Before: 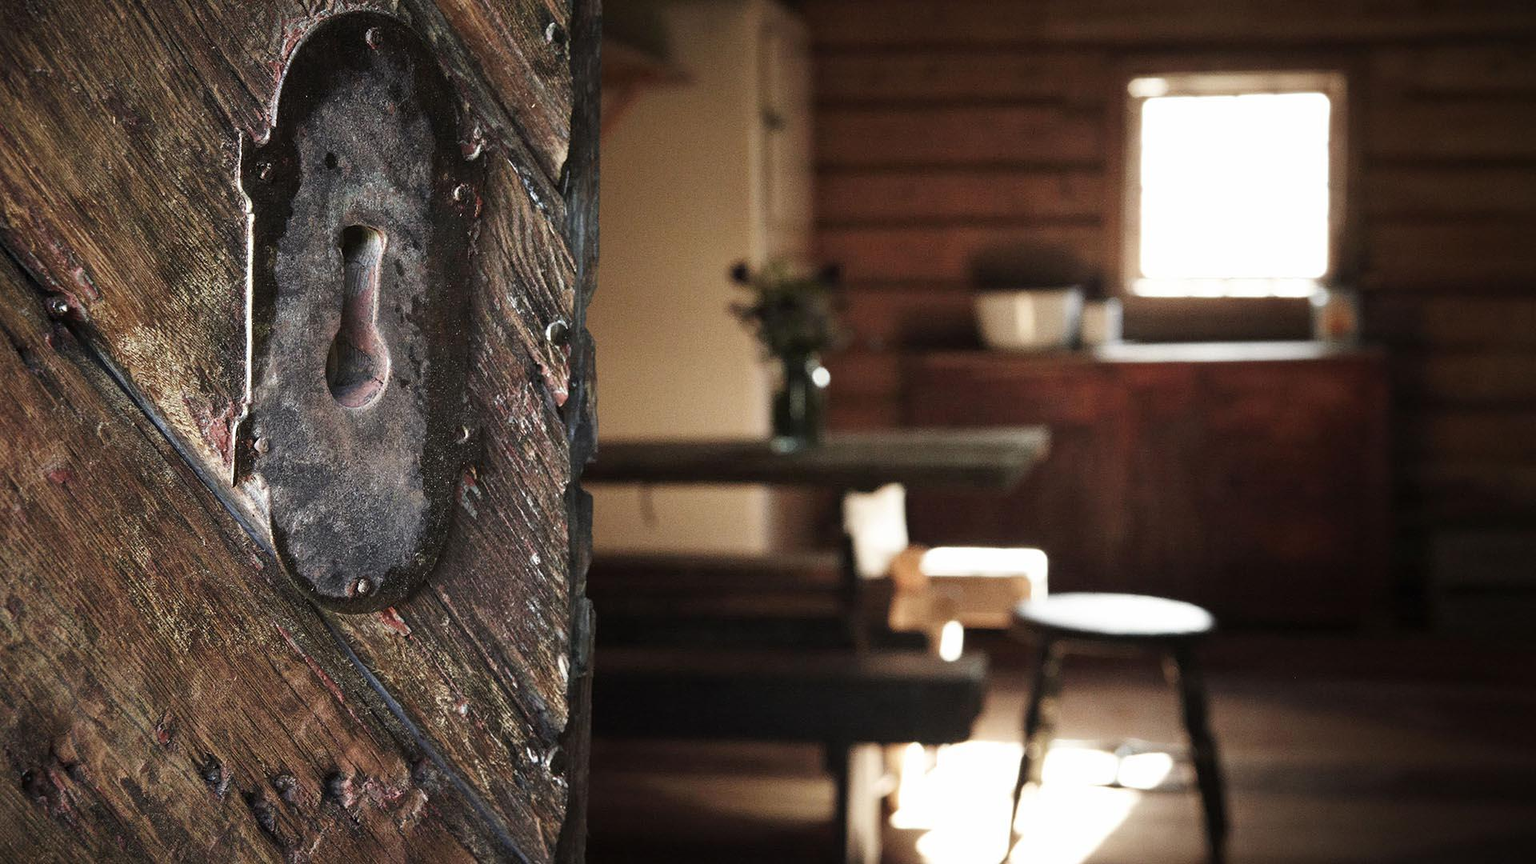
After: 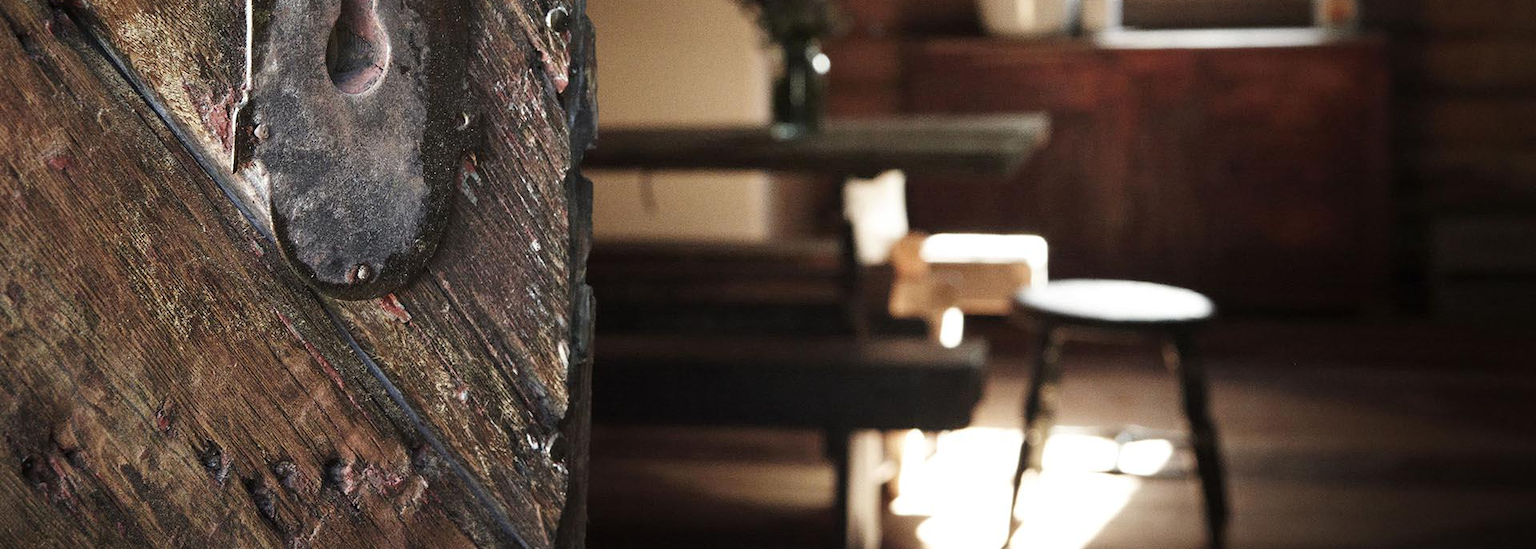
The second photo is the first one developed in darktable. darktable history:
crop and rotate: top 36.366%
tone equalizer: edges refinement/feathering 500, mask exposure compensation -1.57 EV, preserve details no
